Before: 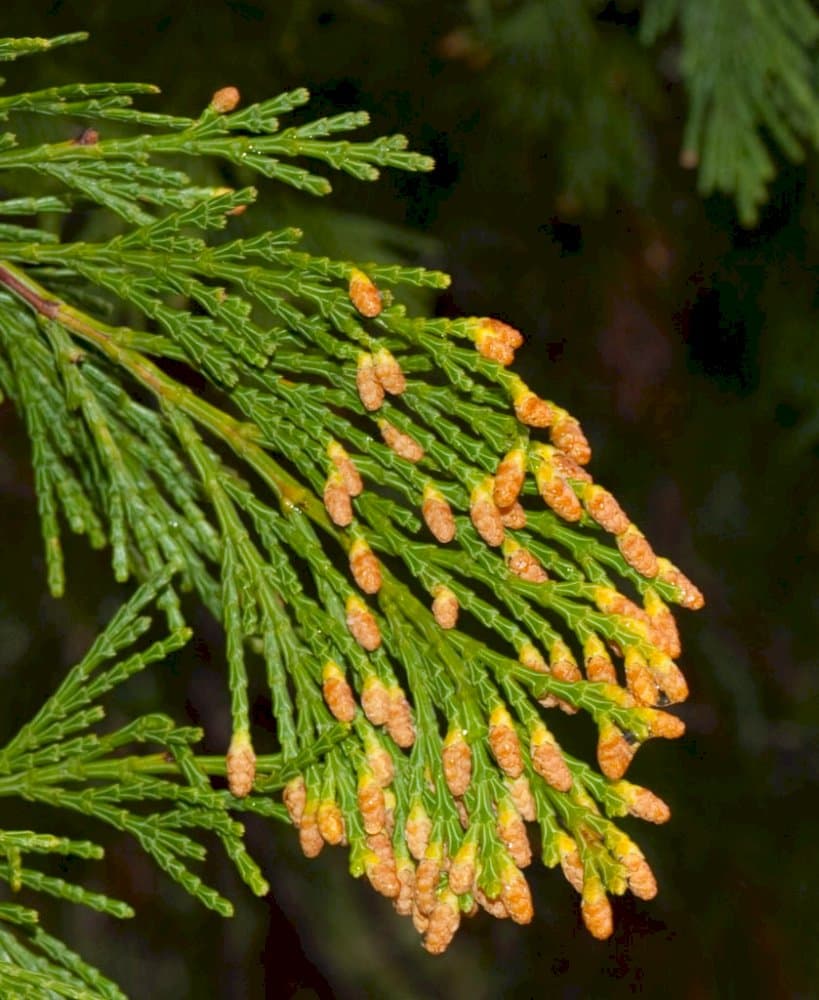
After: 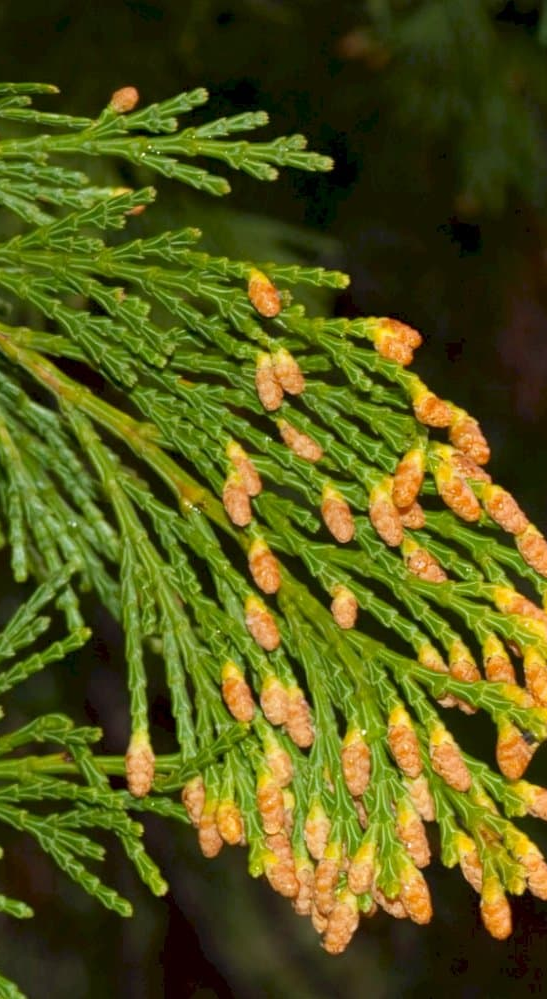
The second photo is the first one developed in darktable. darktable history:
crop and rotate: left 12.361%, right 20.762%
